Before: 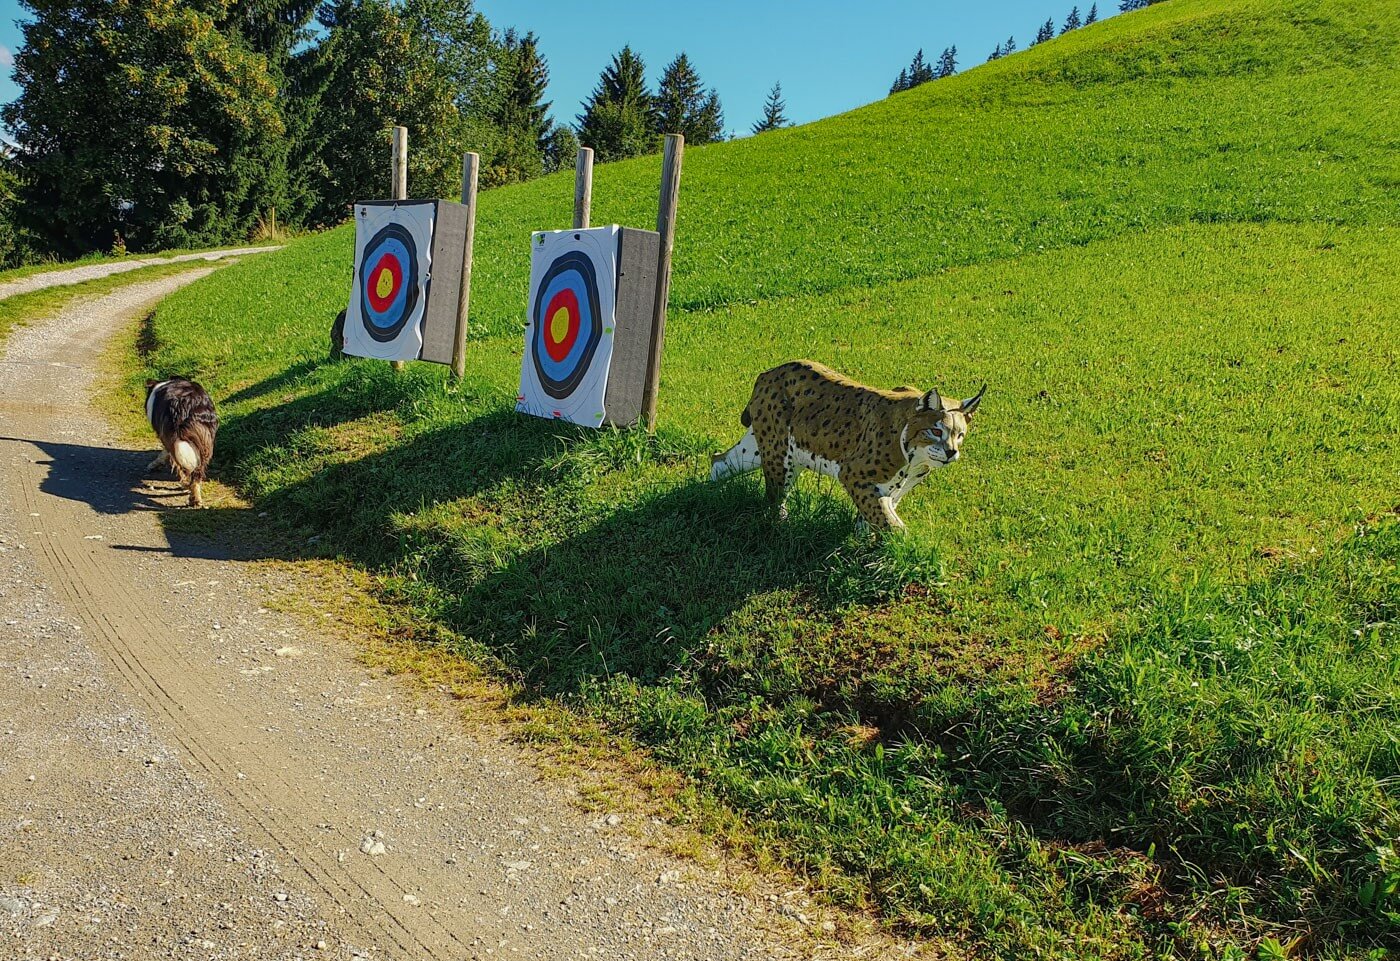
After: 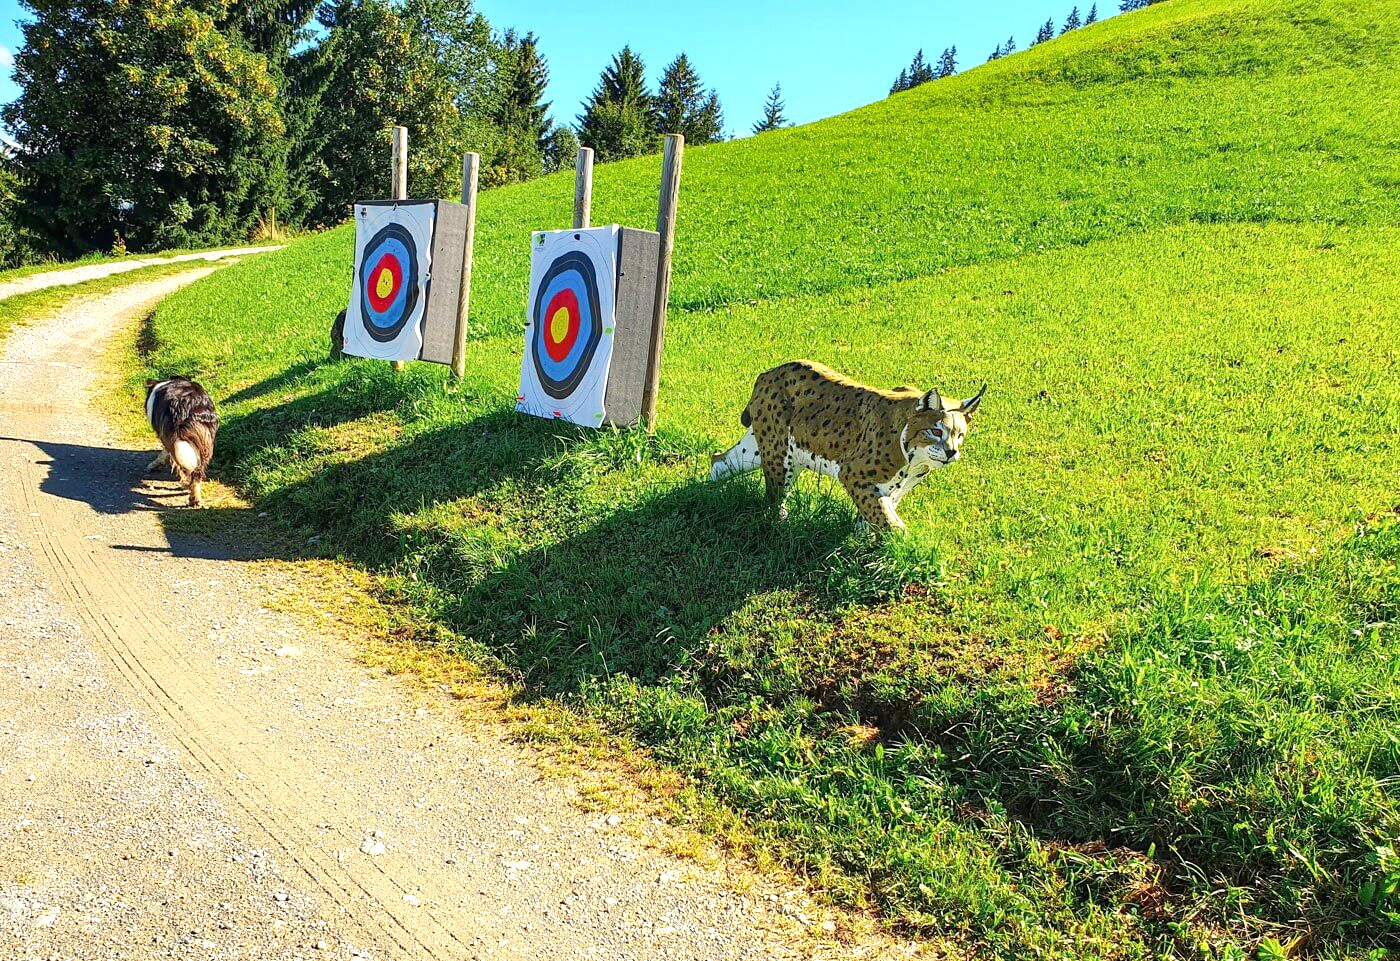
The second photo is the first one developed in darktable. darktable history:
exposure: black level correction 0.001, exposure 1 EV, compensate highlight preservation false
